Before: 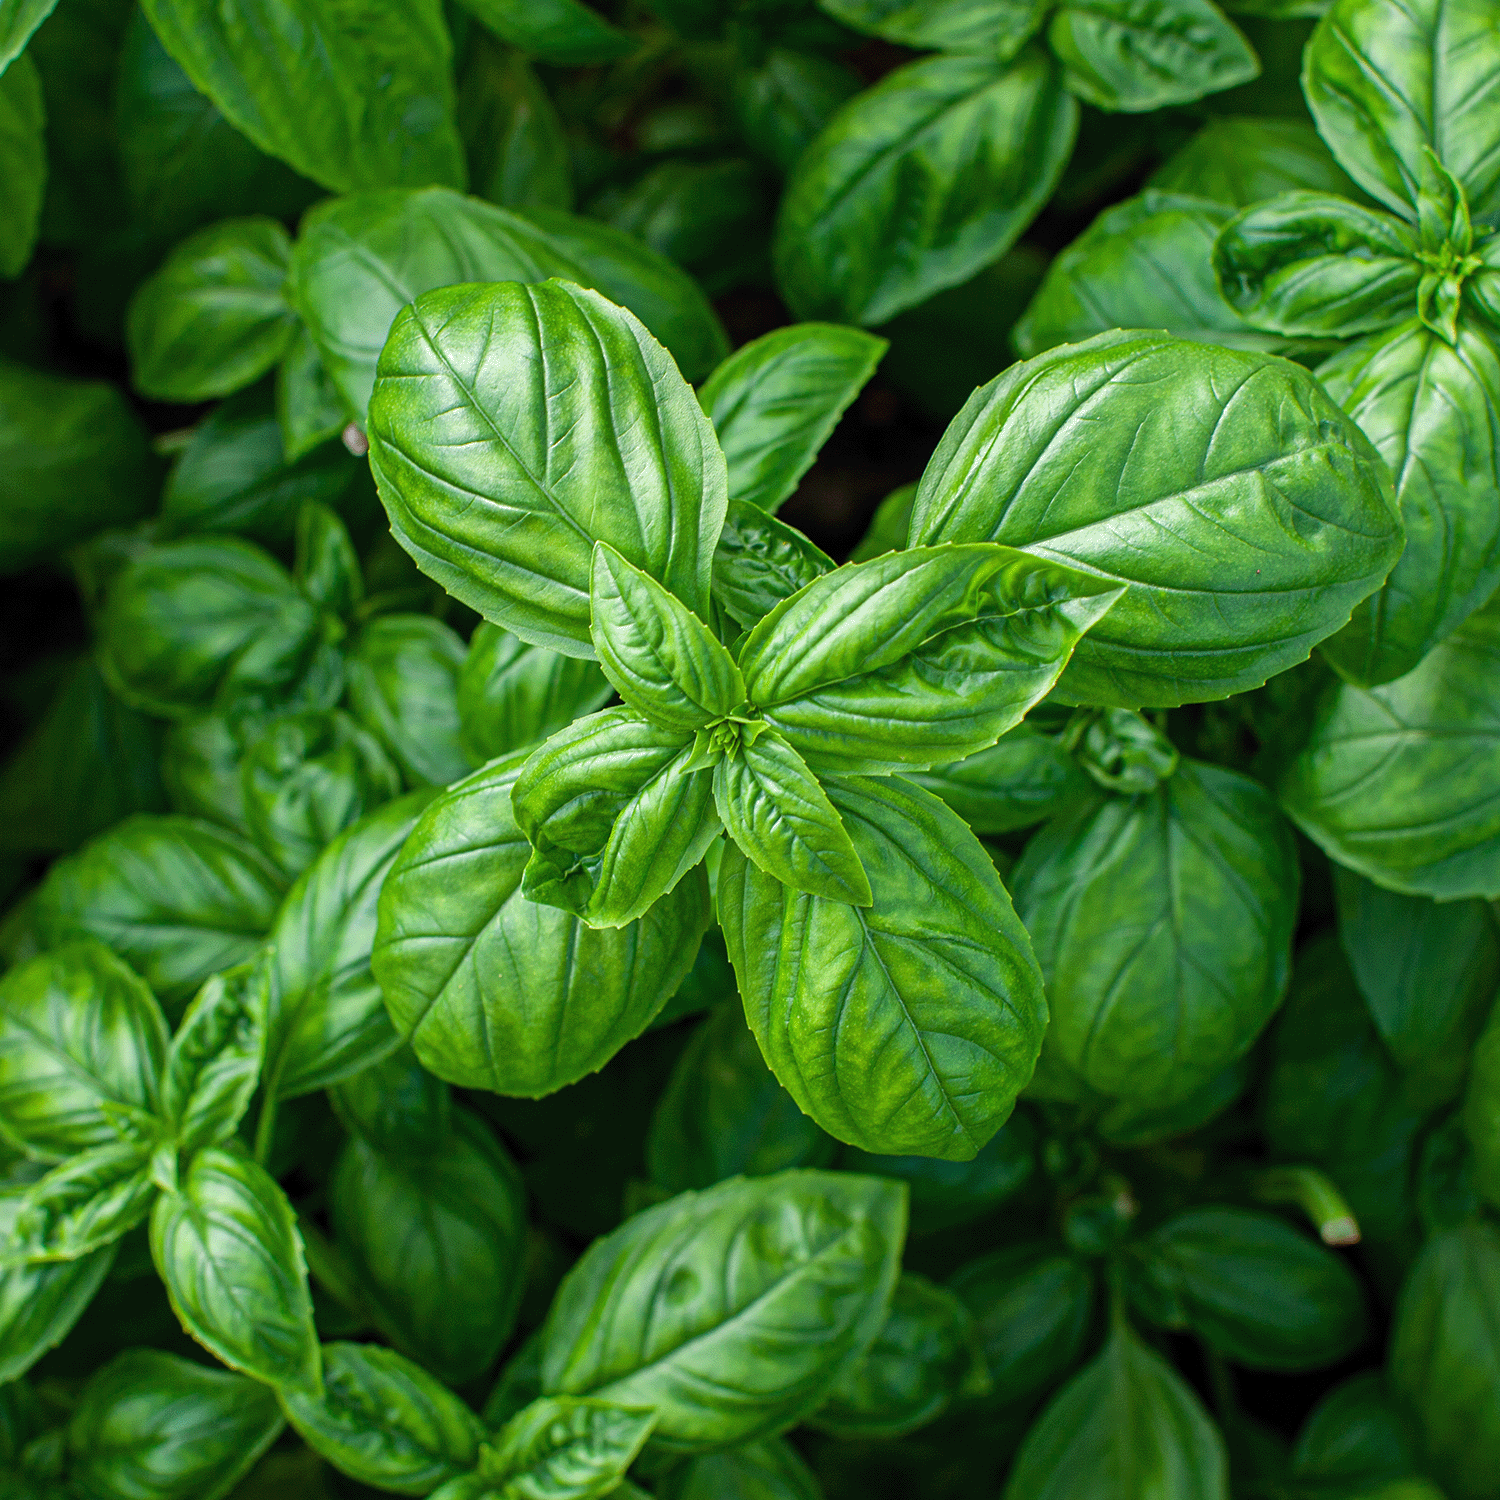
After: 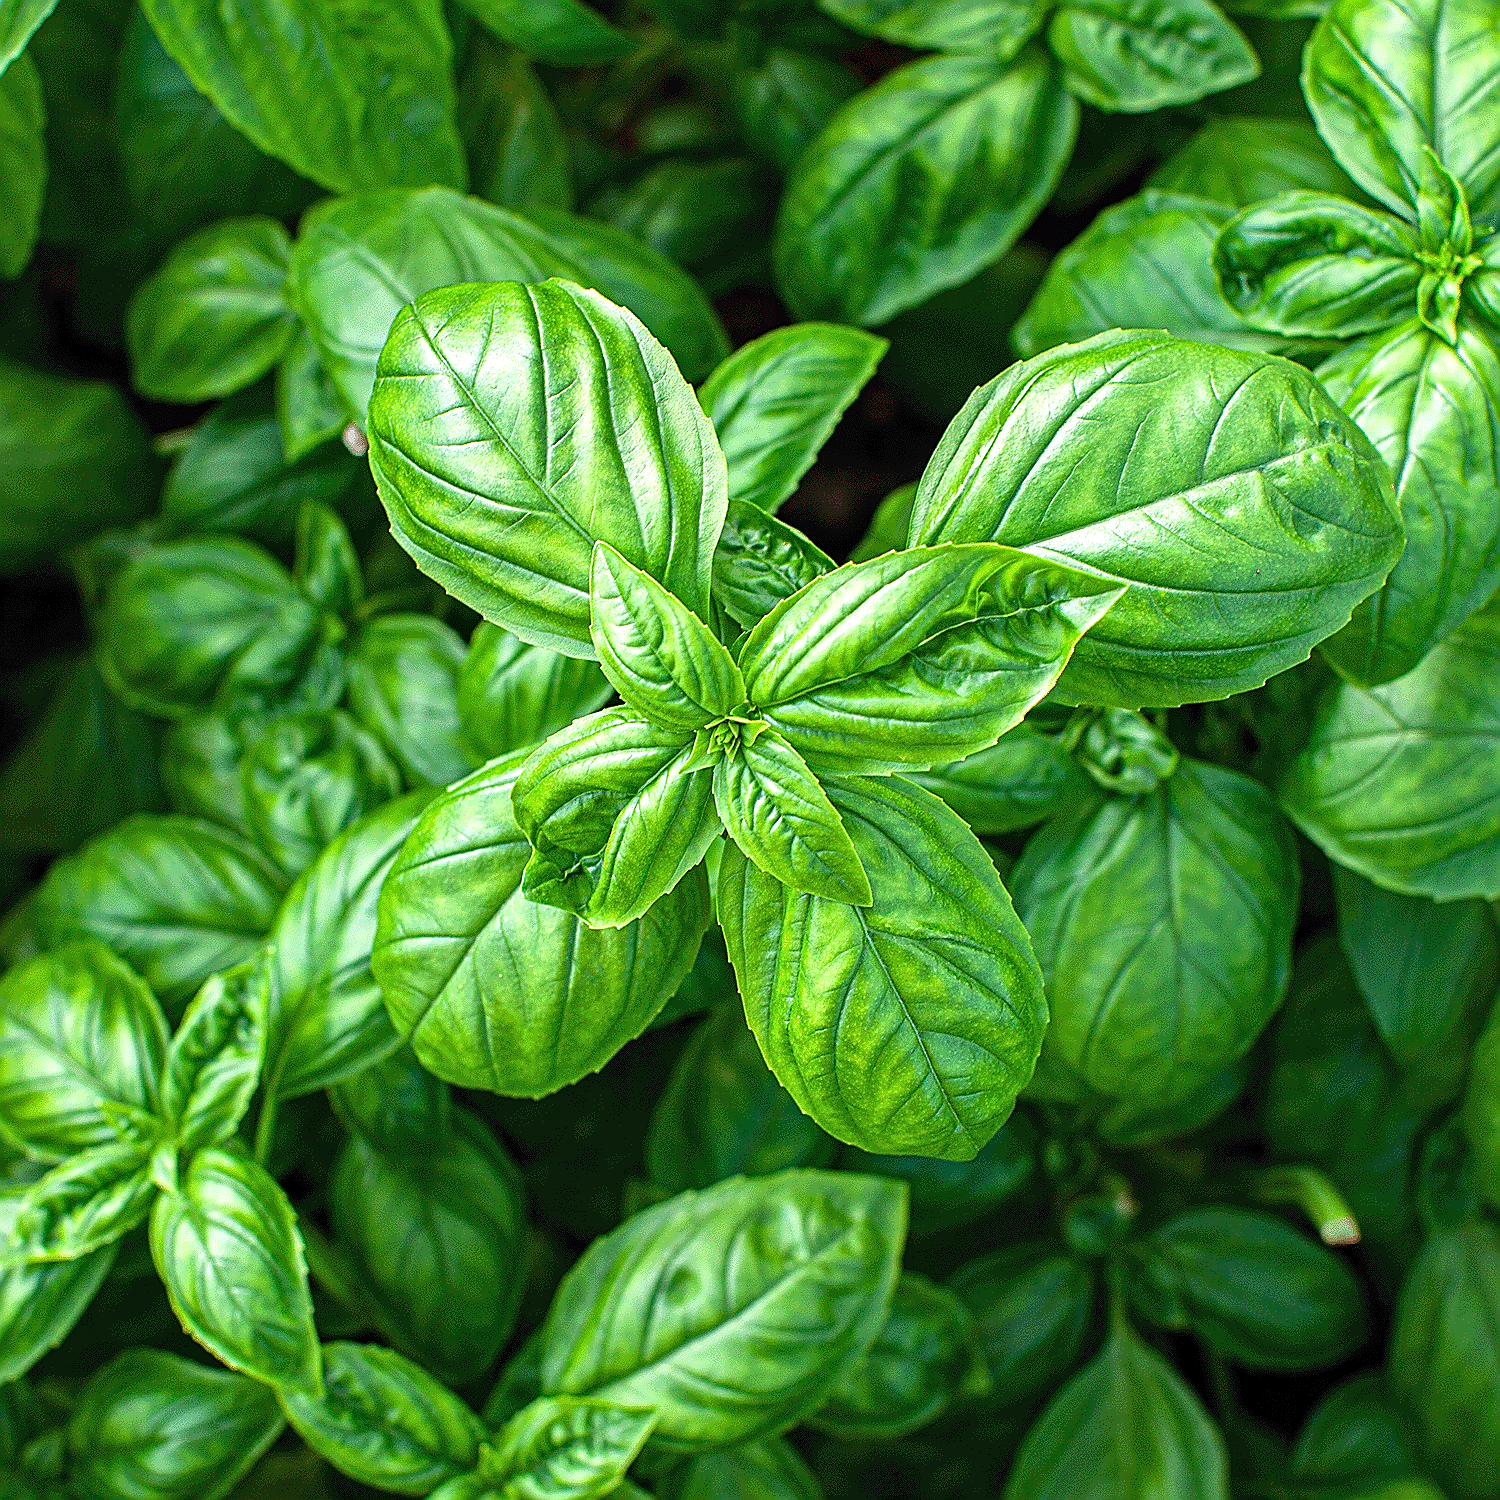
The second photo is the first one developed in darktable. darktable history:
exposure: exposure 0.6 EV, compensate highlight preservation false
contrast equalizer: octaves 7, y [[0.515 ×6], [0.507 ×6], [0.425 ×6], [0 ×6], [0 ×6]]
sharpen: radius 1.4, amount 1.25, threshold 0.7
